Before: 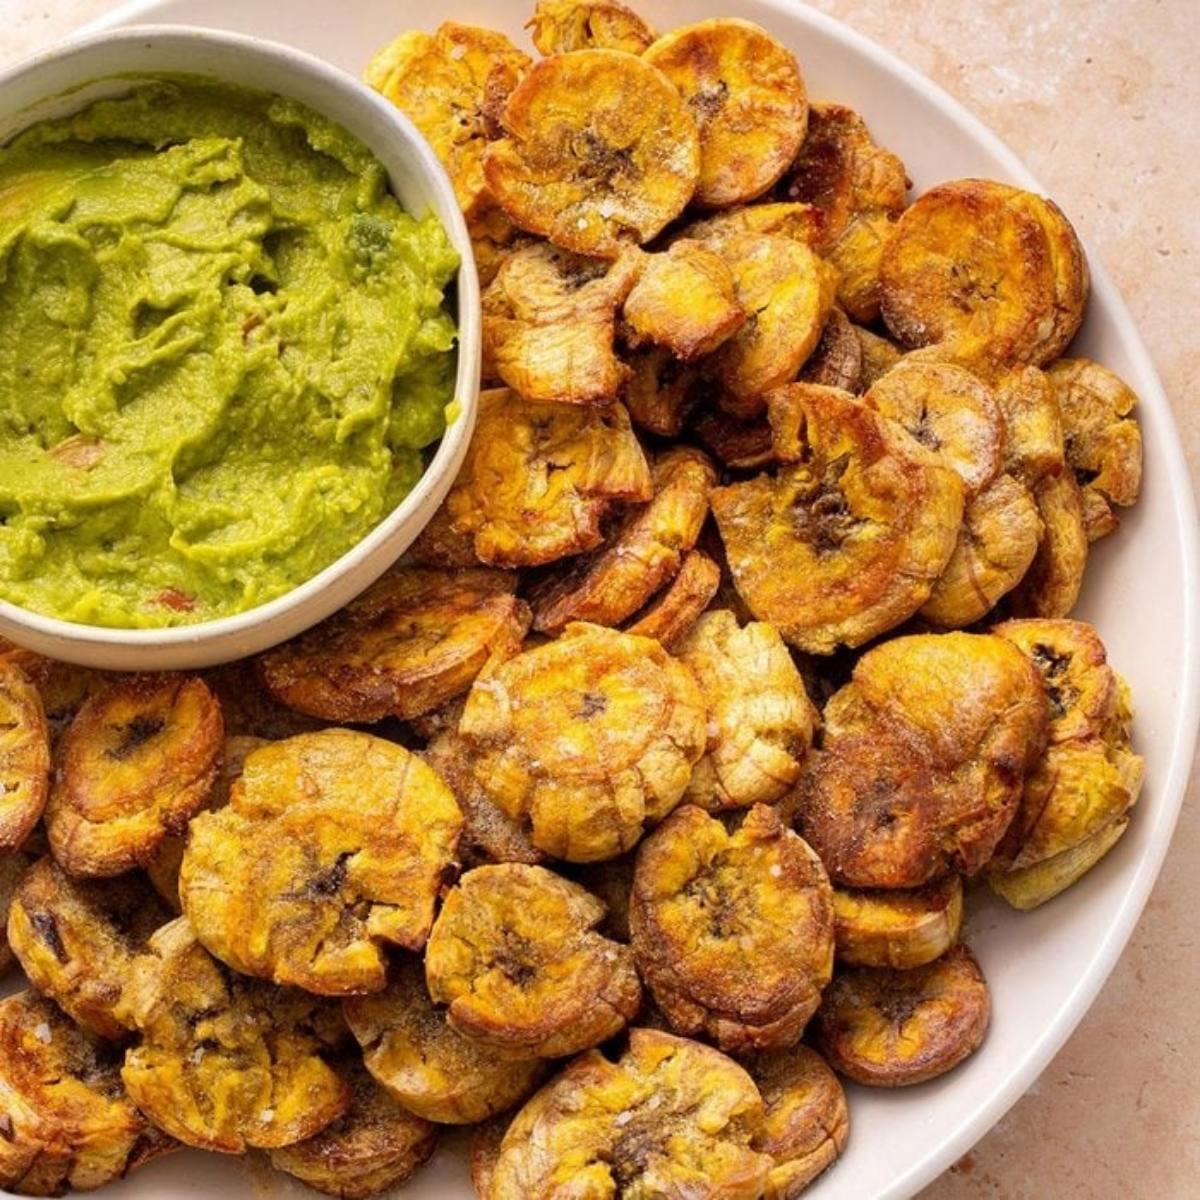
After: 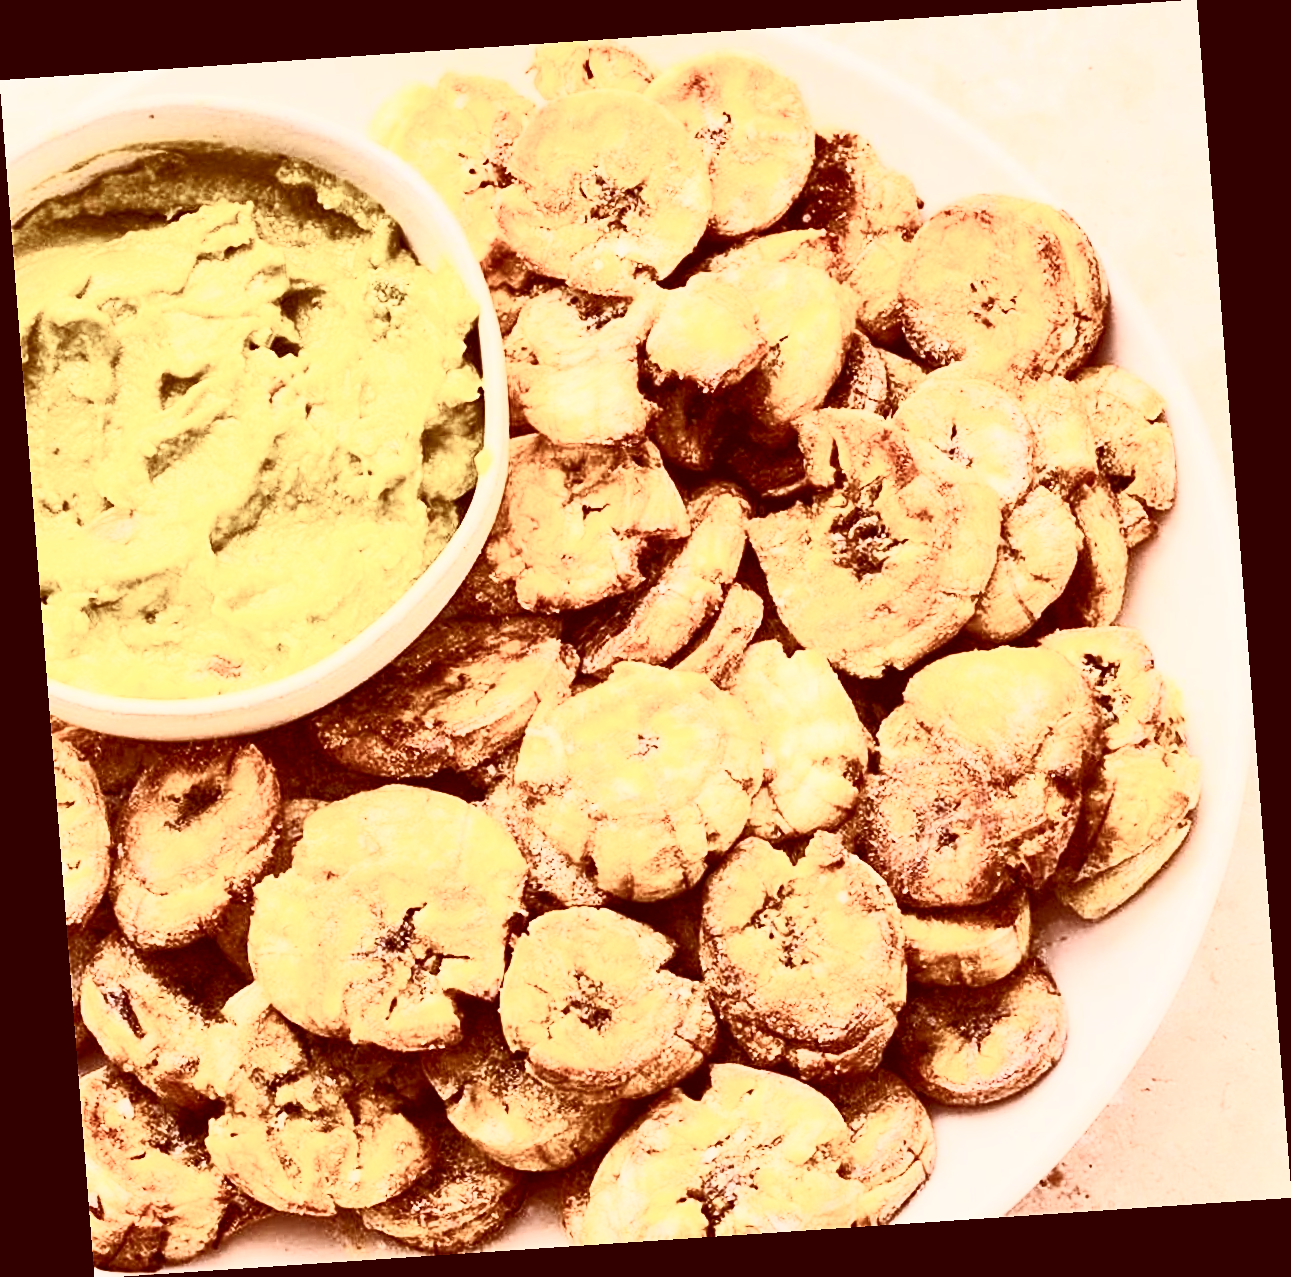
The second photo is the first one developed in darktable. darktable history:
sharpen: on, module defaults
rgb curve: curves: ch0 [(0, 0) (0.284, 0.292) (0.505, 0.644) (1, 1)], compensate middle gray true
color correction: highlights a* 9.03, highlights b* 8.71, shadows a* 40, shadows b* 40, saturation 0.8
contrast brightness saturation: contrast 0.57, brightness 0.57, saturation -0.34
color balance rgb: linear chroma grading › shadows 19.44%, linear chroma grading › highlights 3.42%, linear chroma grading › mid-tones 10.16%
rotate and perspective: rotation -4.2°, shear 0.006, automatic cropping off
